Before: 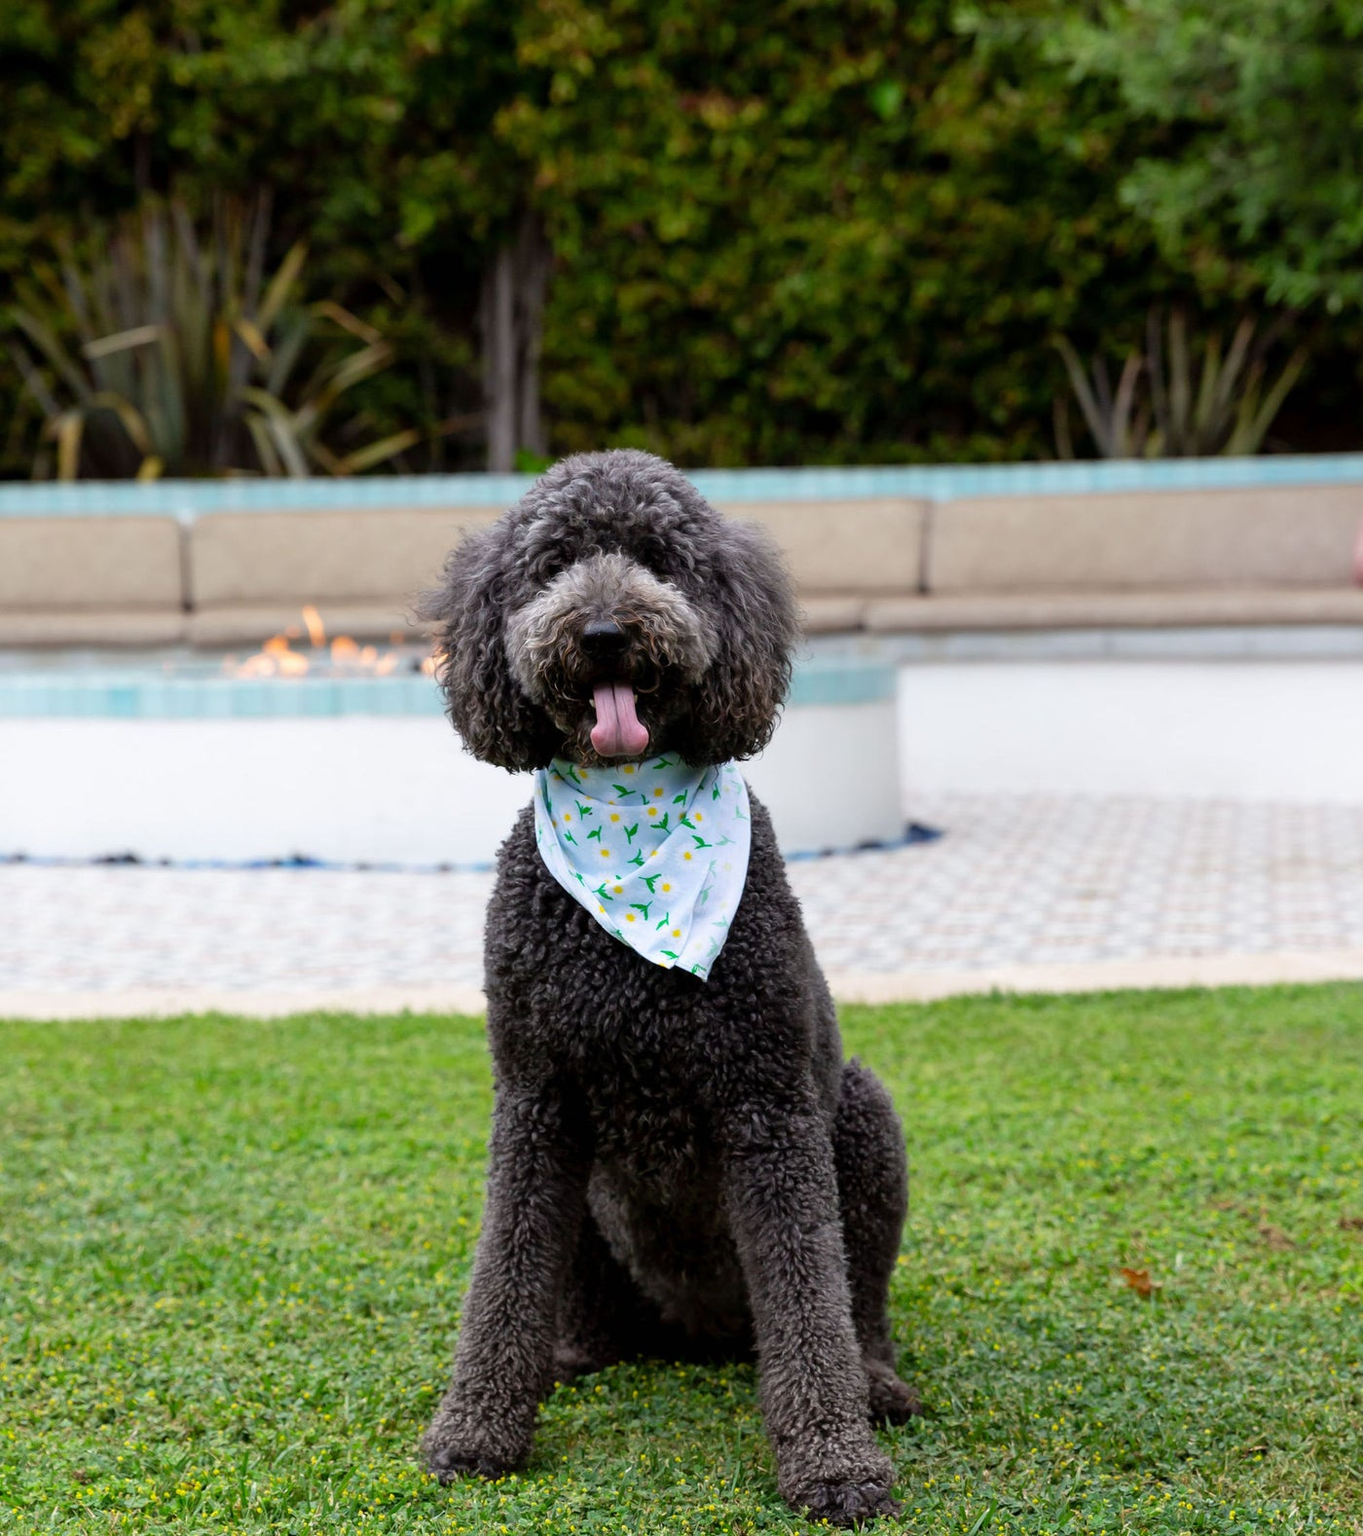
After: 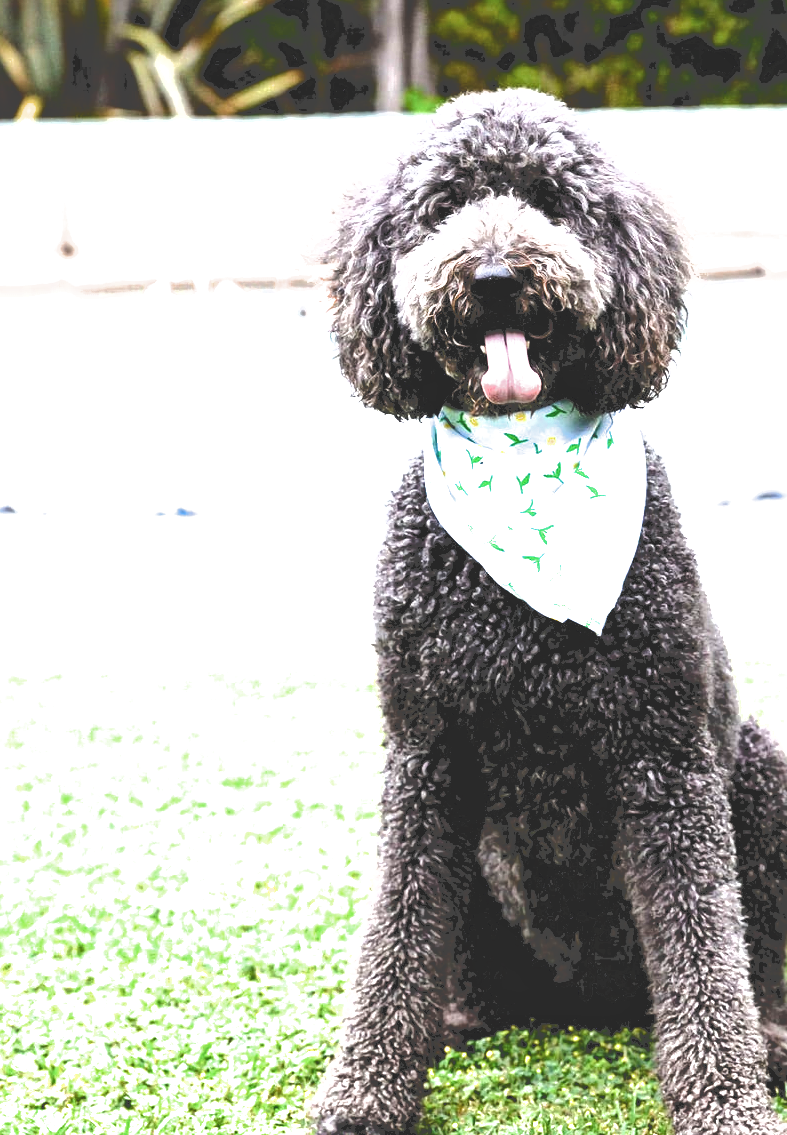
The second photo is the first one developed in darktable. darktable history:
local contrast: mode bilateral grid, contrast 28, coarseness 17, detail 115%, midtone range 0.2
sharpen: amount 0.209
exposure: black level correction 0.001, exposure 1.721 EV, compensate highlight preservation false
tone curve: curves: ch0 [(0, 0) (0.003, 0.277) (0.011, 0.277) (0.025, 0.279) (0.044, 0.282) (0.069, 0.286) (0.1, 0.289) (0.136, 0.294) (0.177, 0.318) (0.224, 0.345) (0.277, 0.379) (0.335, 0.425) (0.399, 0.481) (0.468, 0.542) (0.543, 0.594) (0.623, 0.662) (0.709, 0.731) (0.801, 0.792) (0.898, 0.851) (1, 1)], color space Lab, independent channels
crop: left 8.974%, top 23.663%, right 34.742%, bottom 4.39%
filmic rgb: black relative exposure -8.25 EV, white relative exposure 2.22 EV, hardness 7.12, latitude 86.06%, contrast 1.699, highlights saturation mix -3.13%, shadows ↔ highlights balance -2.98%
